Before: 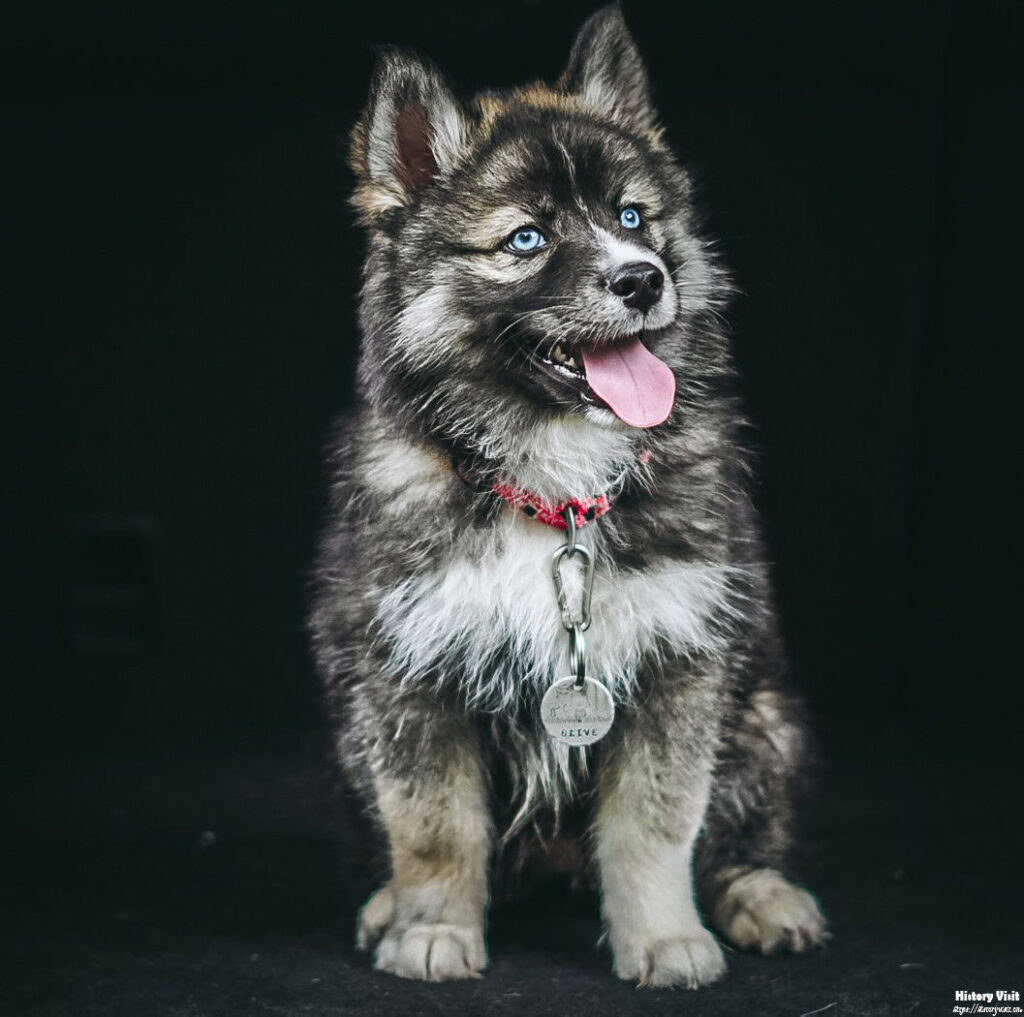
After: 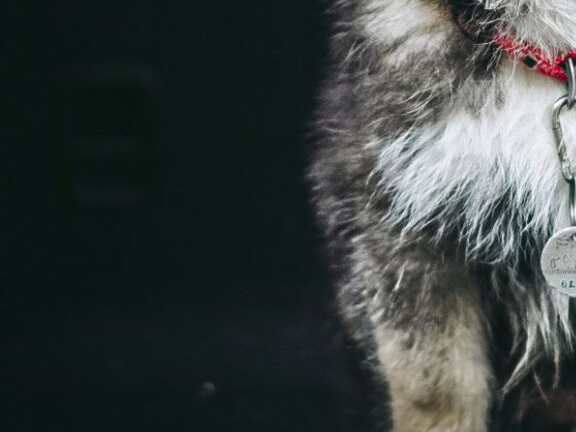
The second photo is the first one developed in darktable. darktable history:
crop: top 44.182%, right 43.352%, bottom 12.811%
